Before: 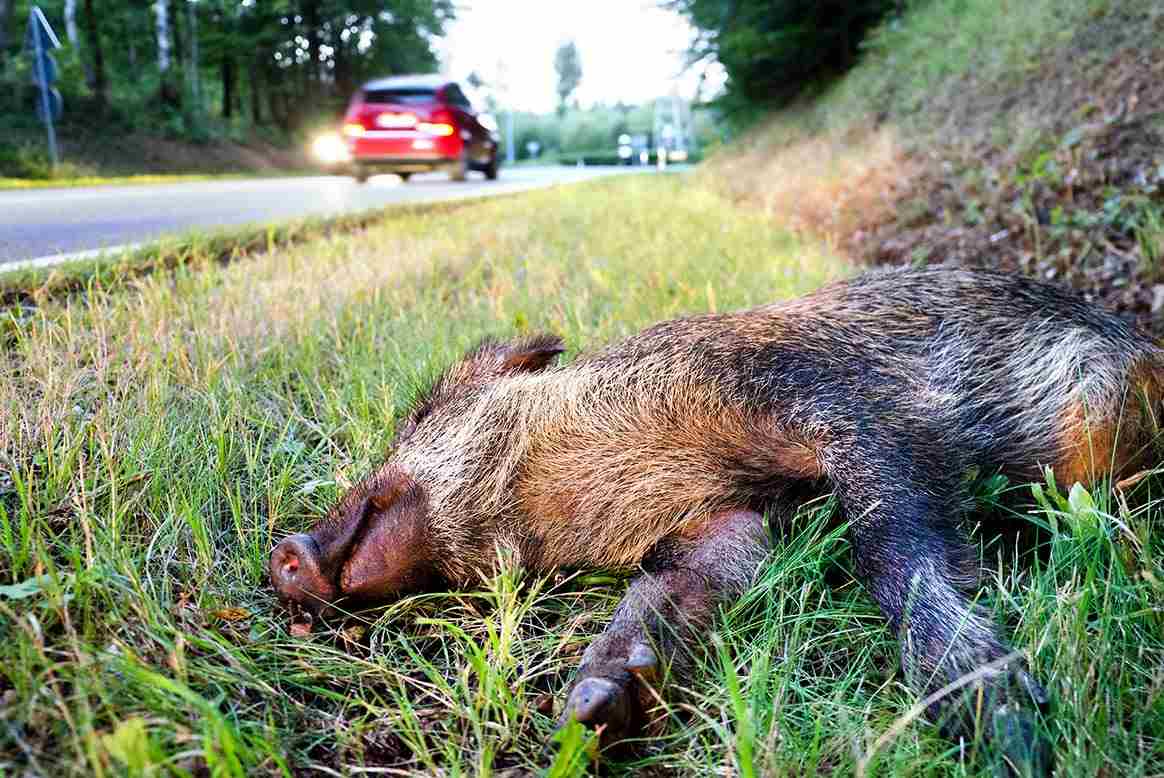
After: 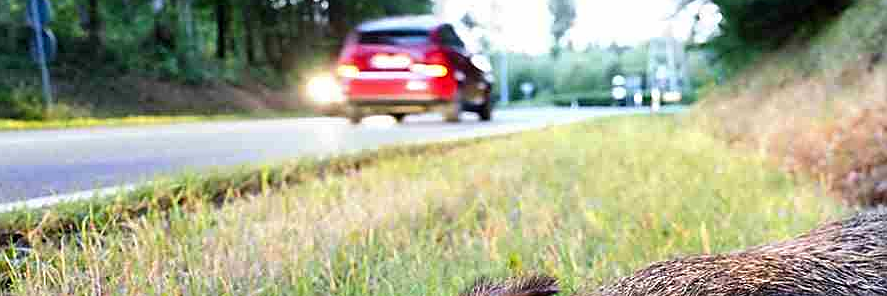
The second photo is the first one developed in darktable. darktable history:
crop: left 0.579%, top 7.627%, right 23.167%, bottom 54.275%
sharpen: amount 0.55
